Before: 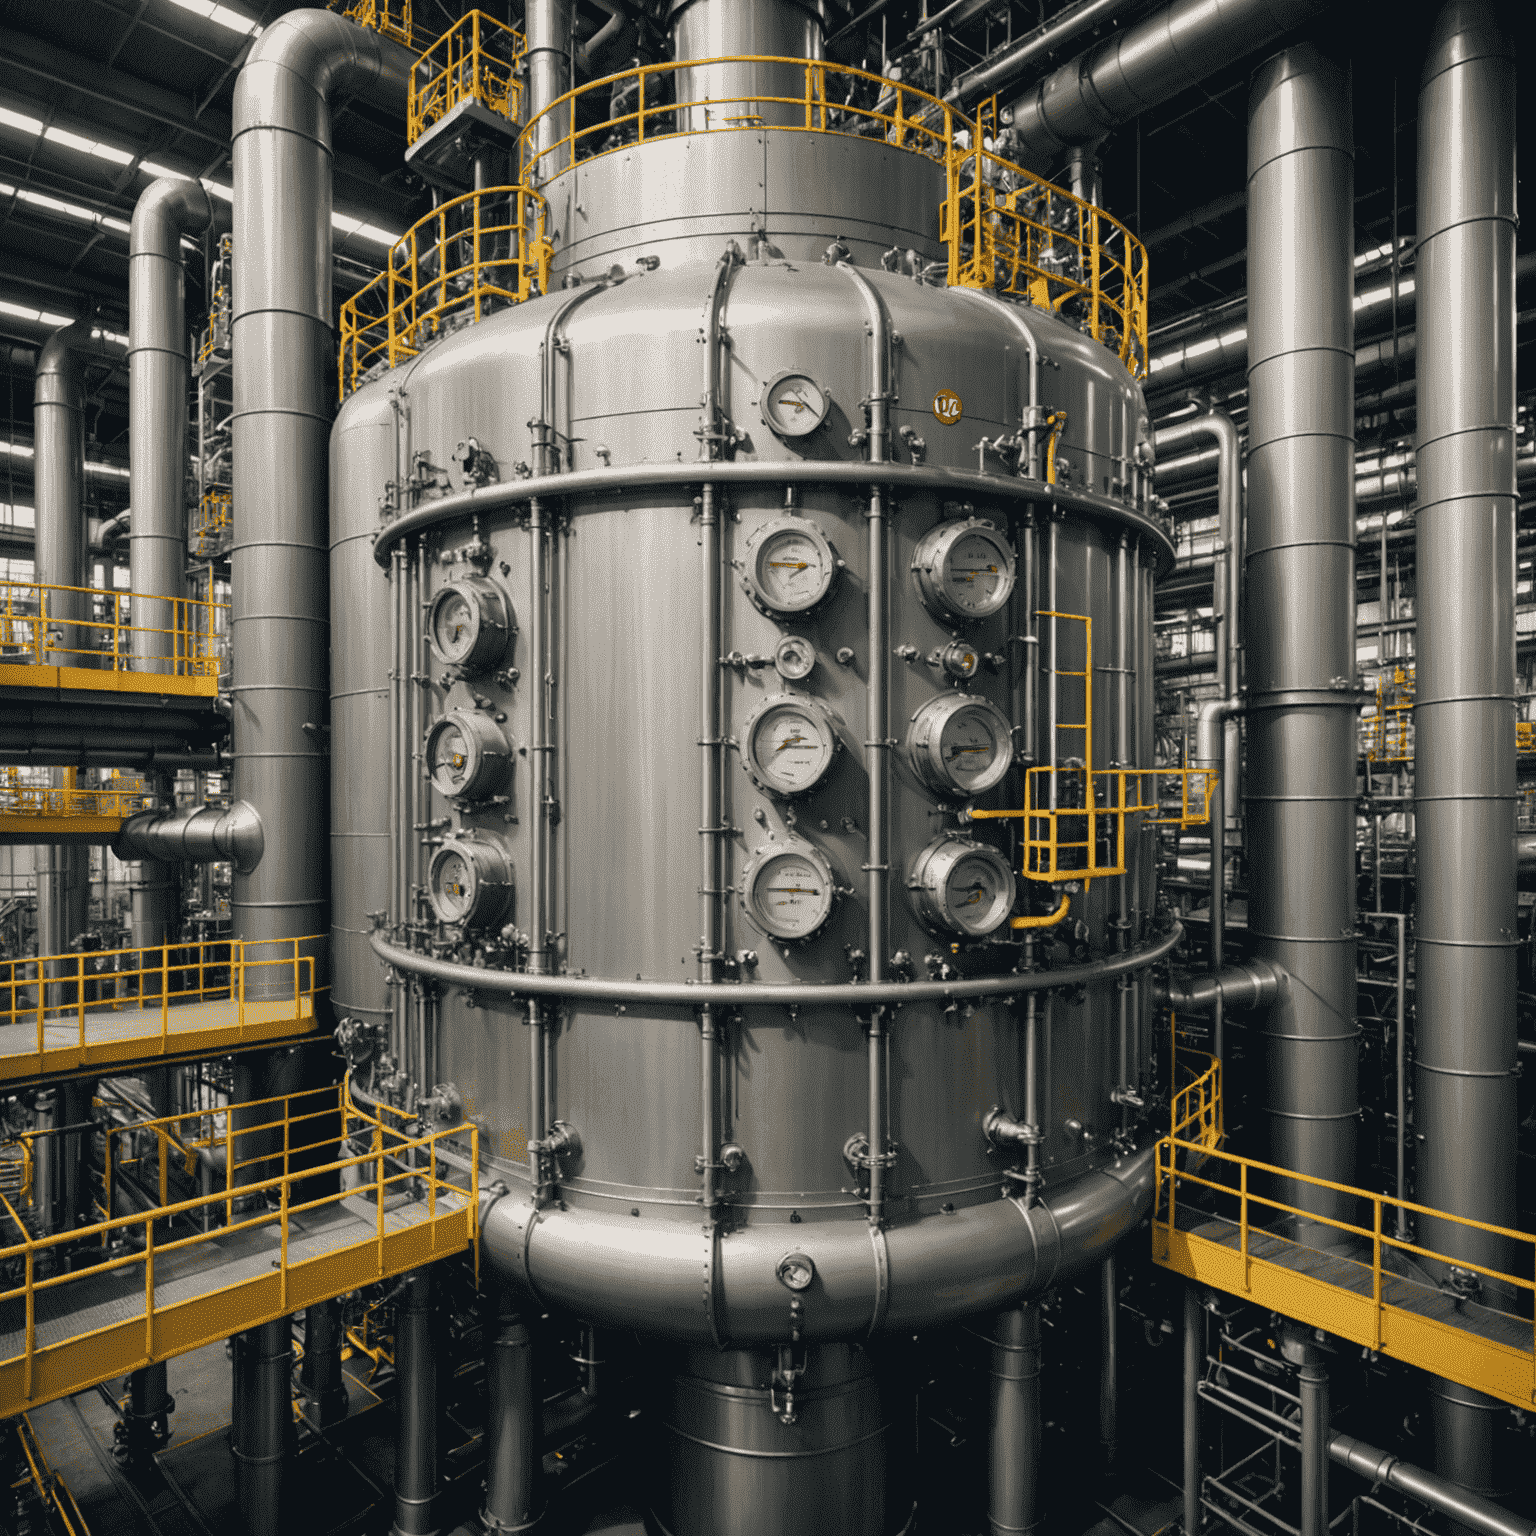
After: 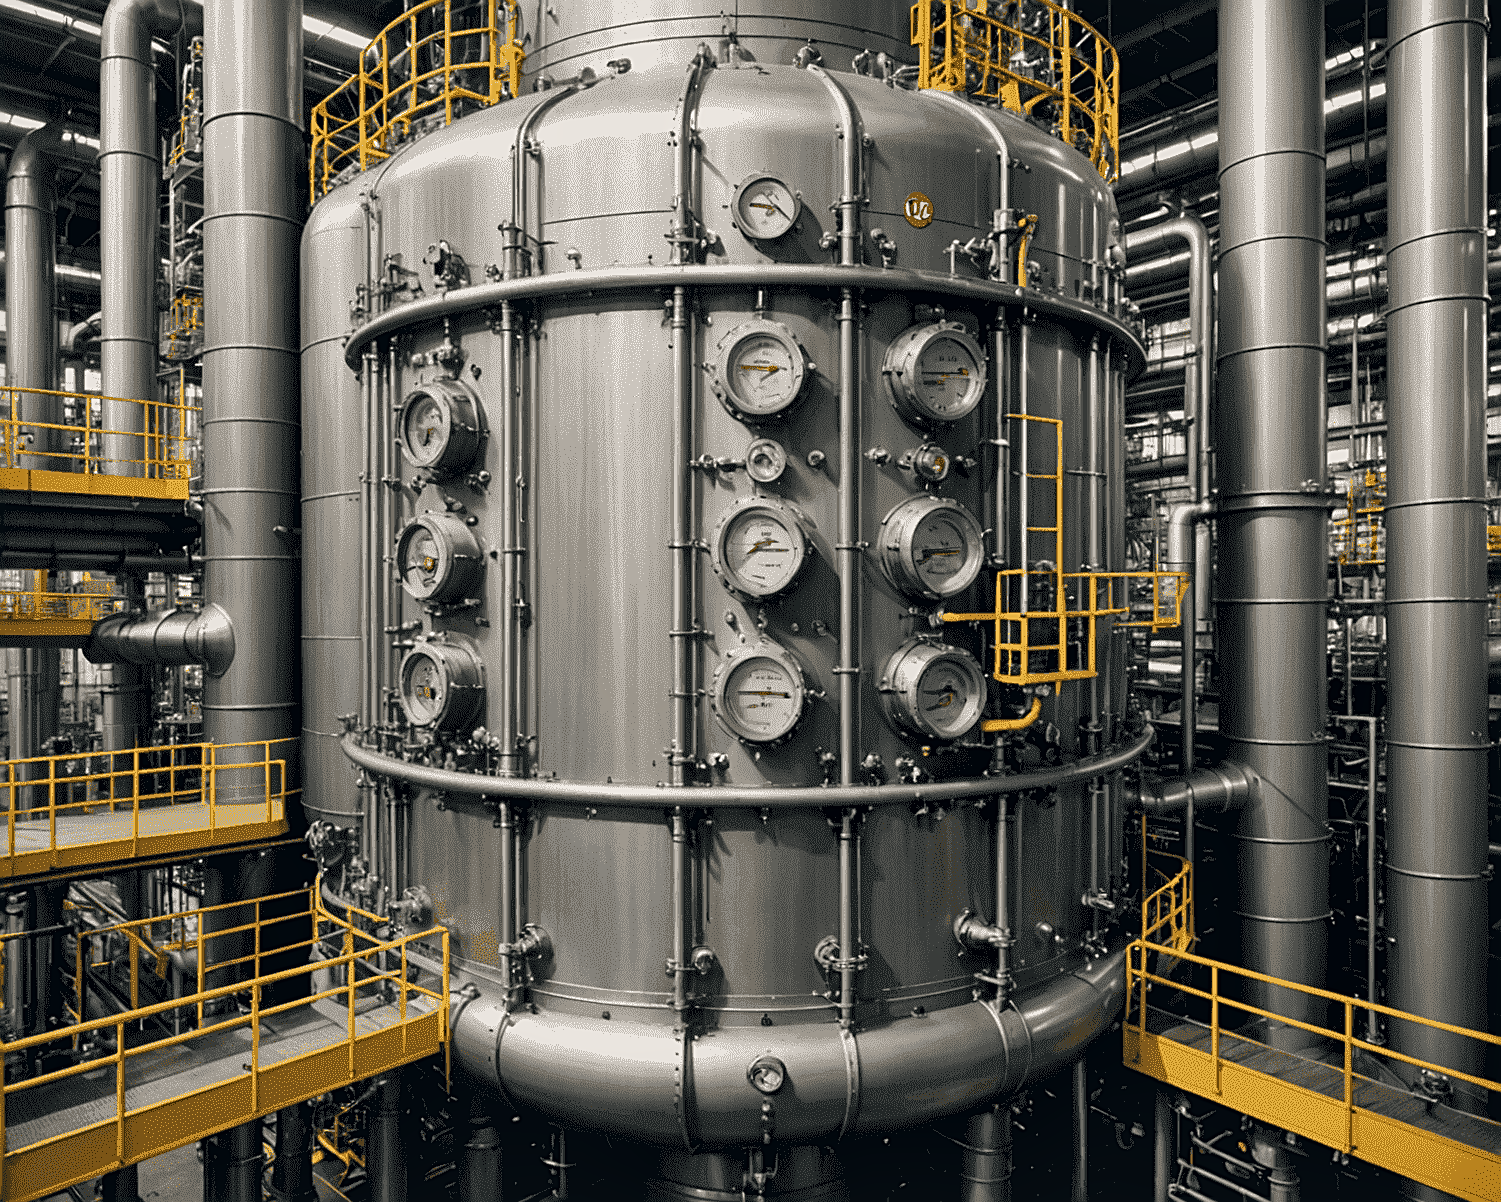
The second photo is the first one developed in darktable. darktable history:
sharpen: on, module defaults
exposure: black level correction 0.001, compensate highlight preservation false
local contrast: mode bilateral grid, contrast 21, coarseness 49, detail 132%, midtone range 0.2
crop and rotate: left 1.95%, top 12.857%, right 0.311%, bottom 8.828%
